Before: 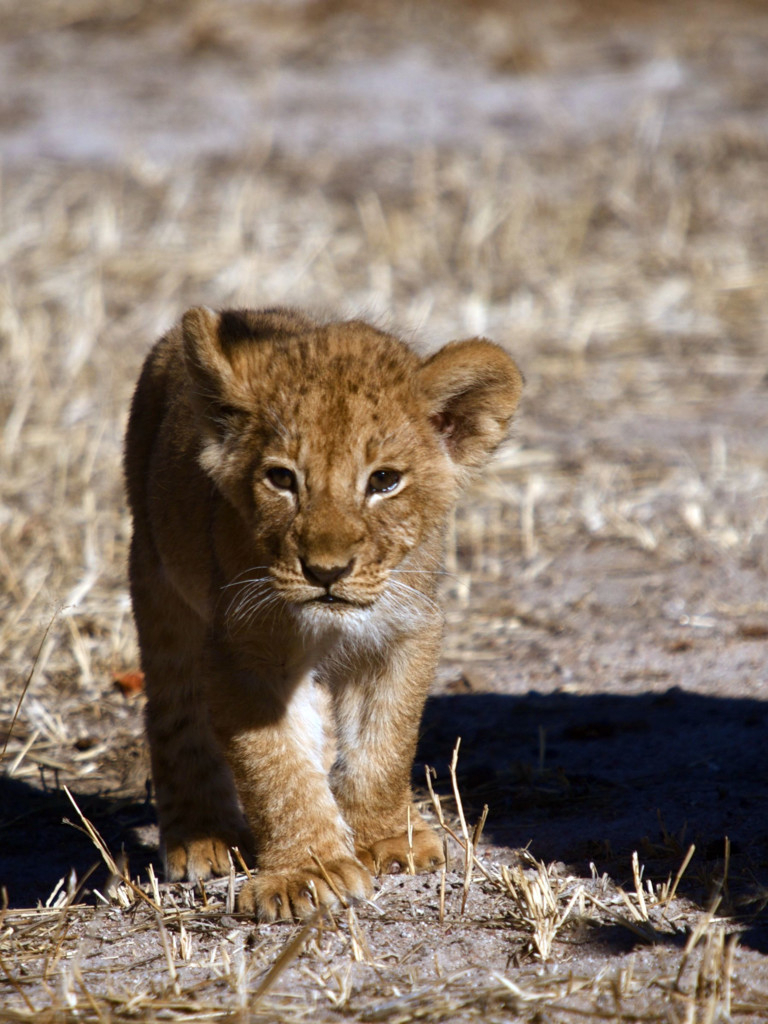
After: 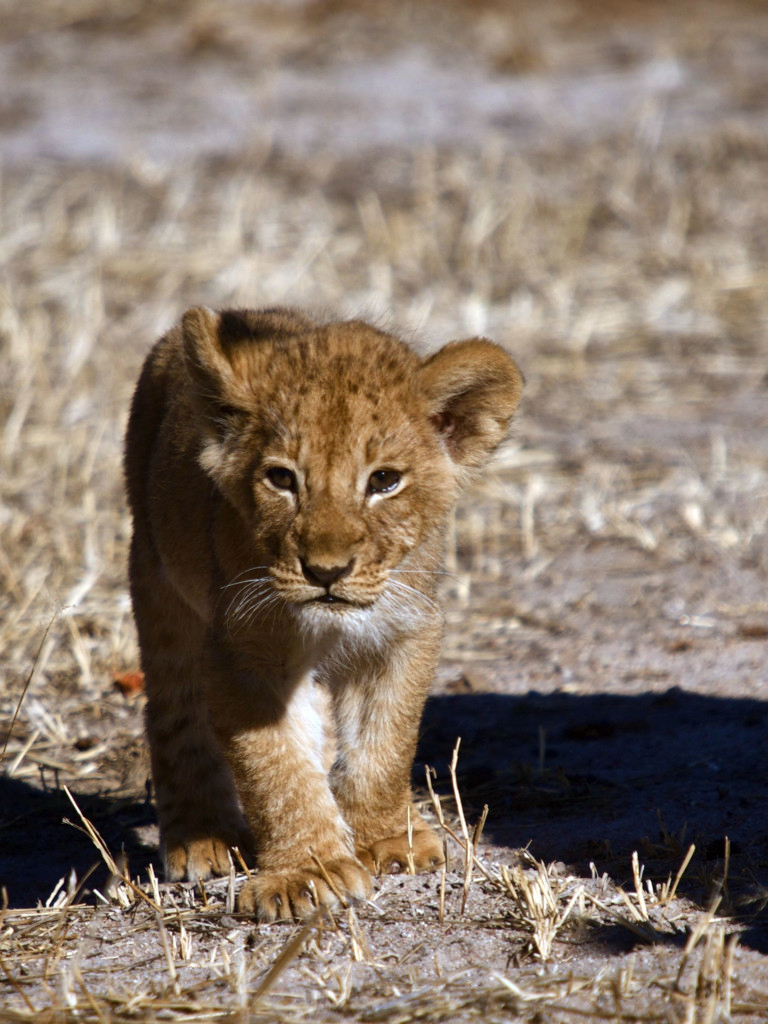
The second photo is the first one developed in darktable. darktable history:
shadows and highlights: shadows 52.49, soften with gaussian
